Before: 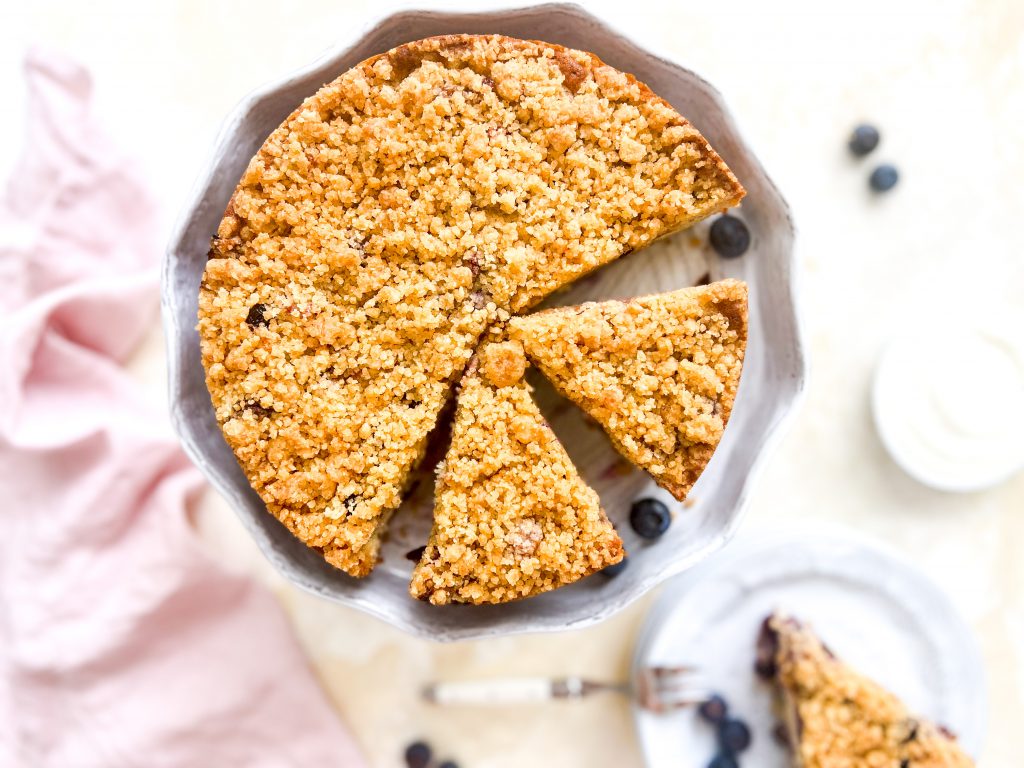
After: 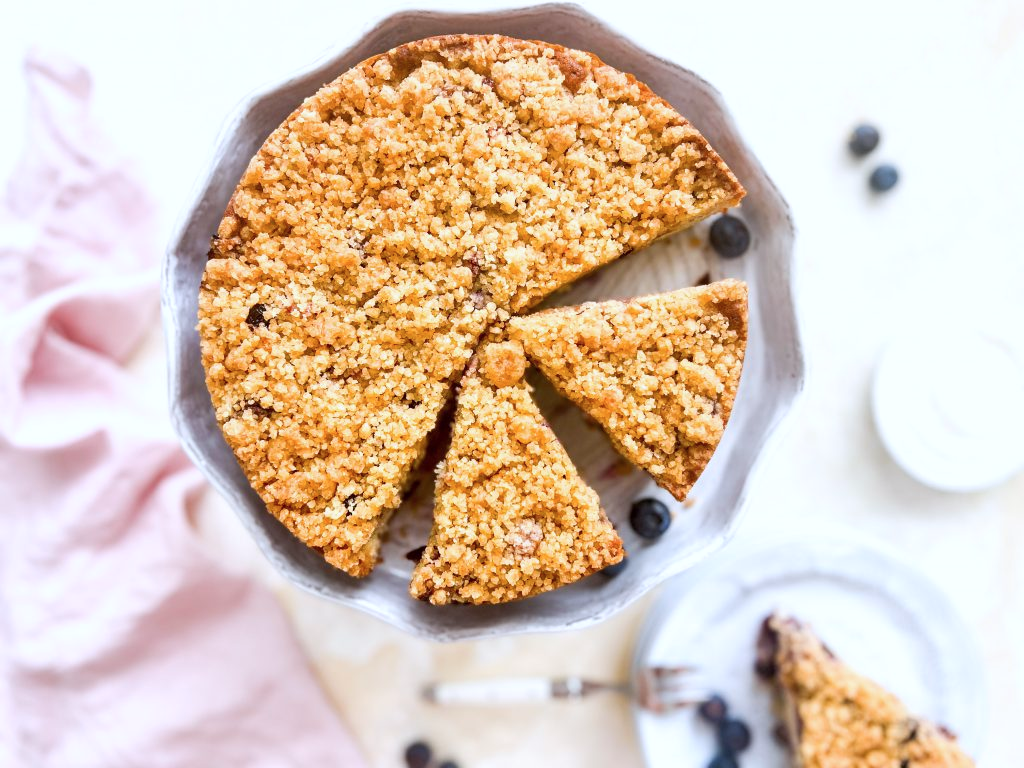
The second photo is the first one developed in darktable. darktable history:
color correction: highlights a* -0.782, highlights b* -8.67
